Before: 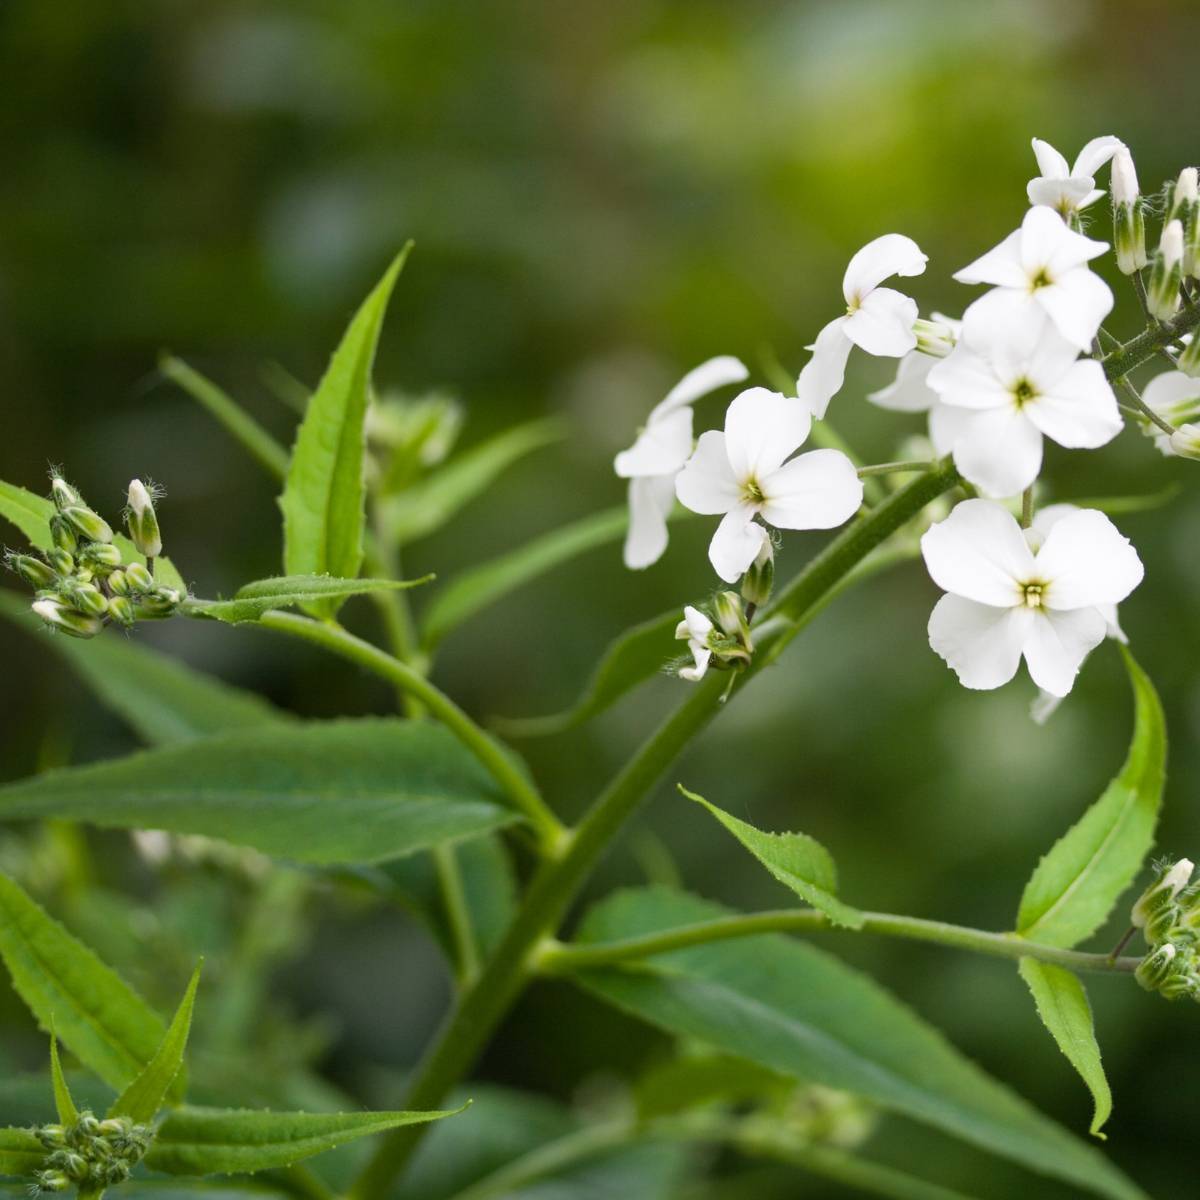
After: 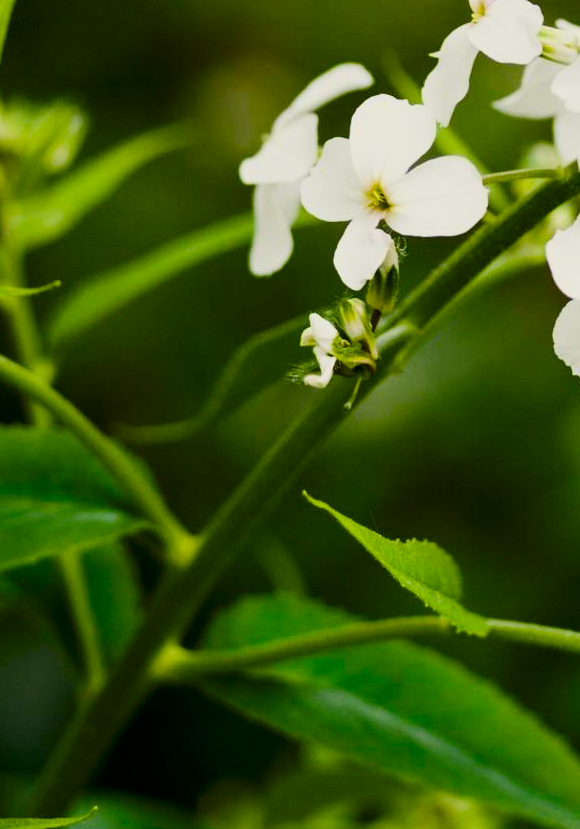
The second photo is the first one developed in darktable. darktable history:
contrast brightness saturation: contrast 0.202, brightness -0.104, saturation 0.101
crop: left 31.306%, top 24.45%, right 20.311%, bottom 6.412%
filmic rgb: black relative exposure -7.99 EV, white relative exposure 3.85 EV, hardness 4.31, color science v6 (2022)
color balance rgb: highlights gain › luminance 6.589%, highlights gain › chroma 2.563%, highlights gain › hue 88.14°, perceptual saturation grading › global saturation 39.67%, perceptual saturation grading › highlights -25.797%, perceptual saturation grading › mid-tones 35.589%, perceptual saturation grading › shadows 34.804%, global vibrance 20%
